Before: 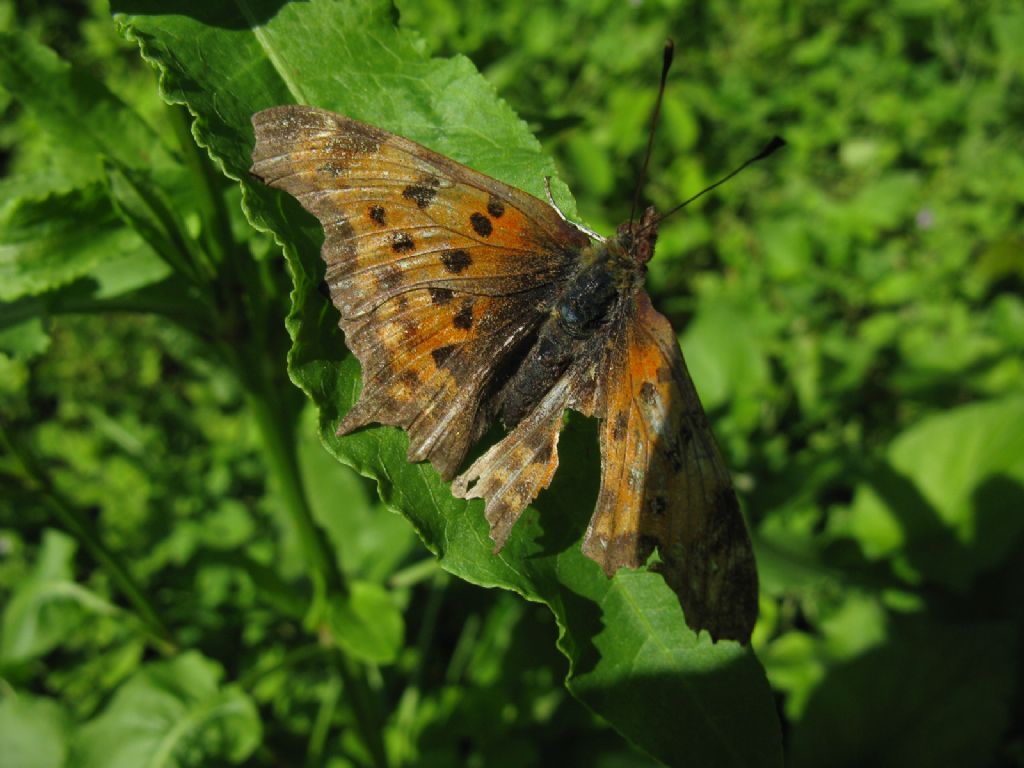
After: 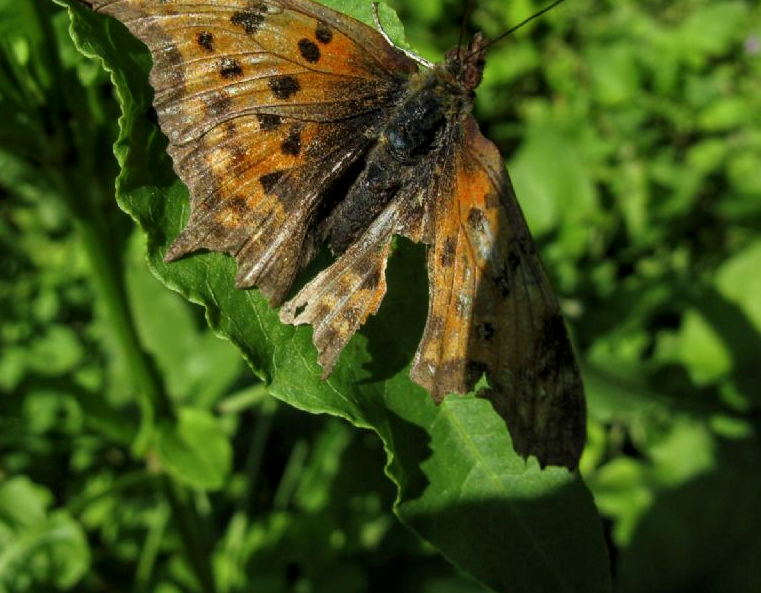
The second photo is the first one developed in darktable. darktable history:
crop: left 16.862%, top 22.705%, right 8.792%
local contrast: detail 130%
